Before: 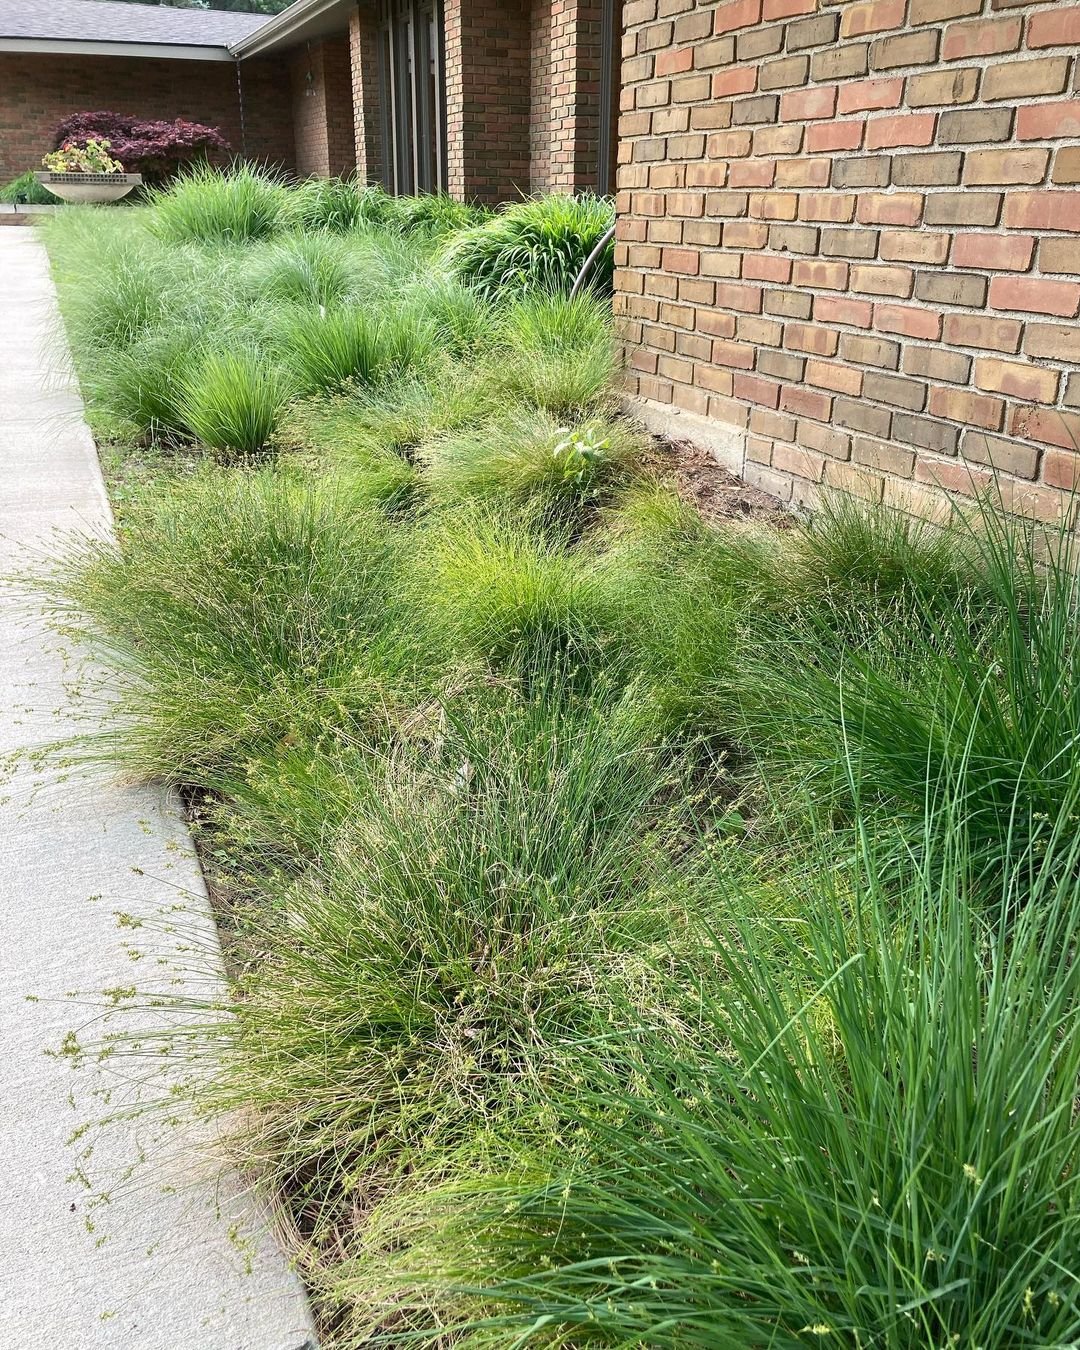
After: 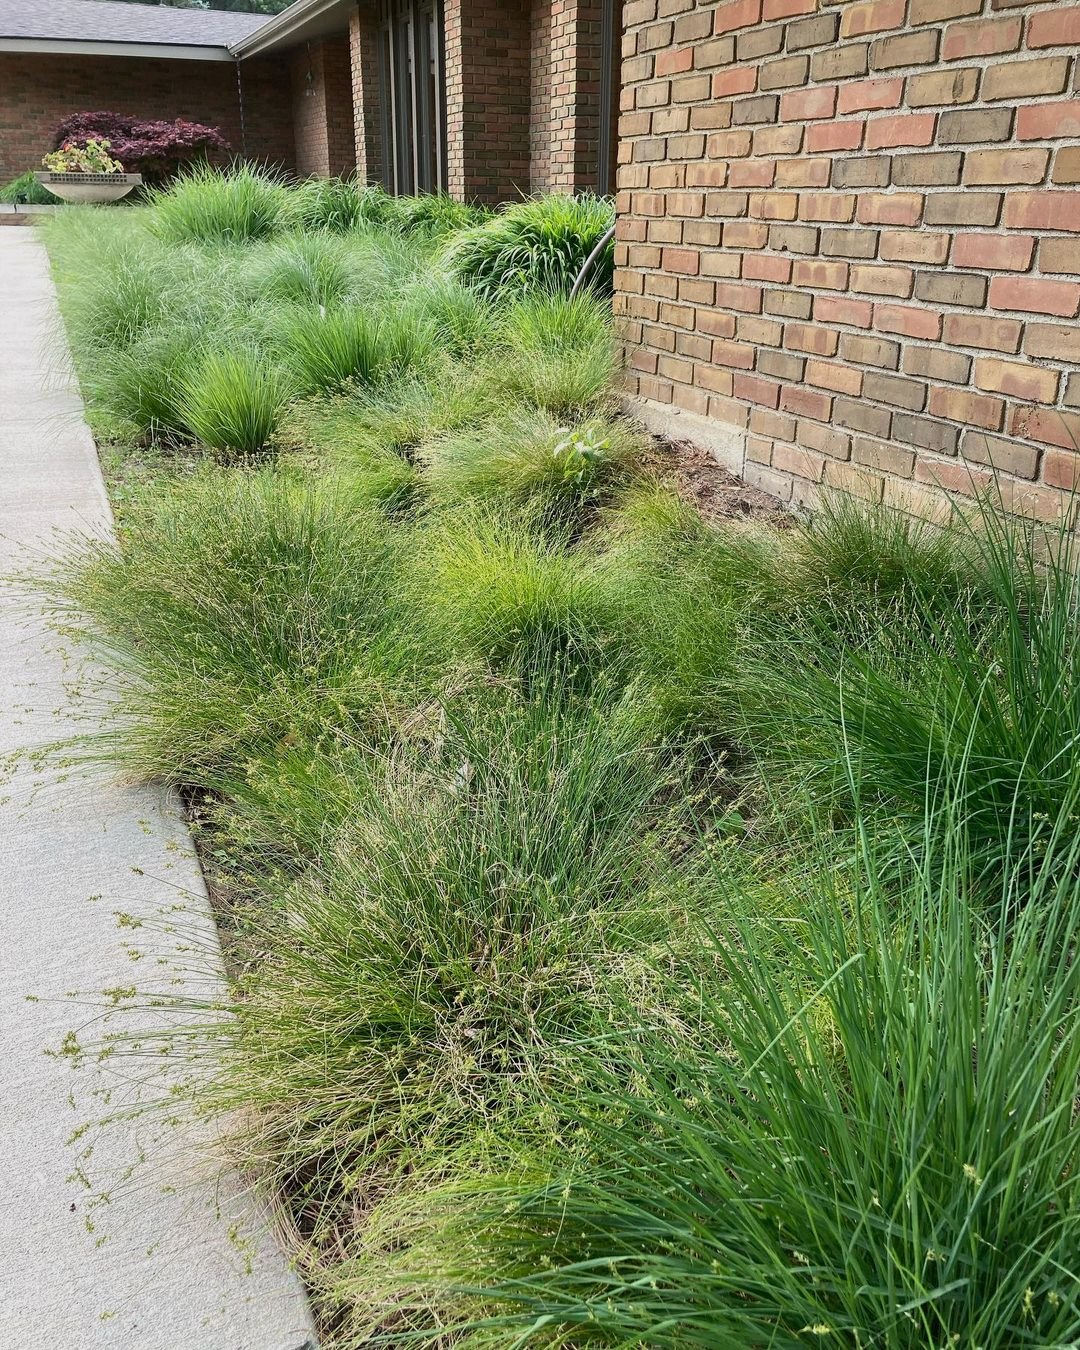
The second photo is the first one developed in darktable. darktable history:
base curve: curves: ch0 [(0, 0) (0.472, 0.508) (1, 1)]
exposure: exposure -0.36 EV, compensate highlight preservation false
